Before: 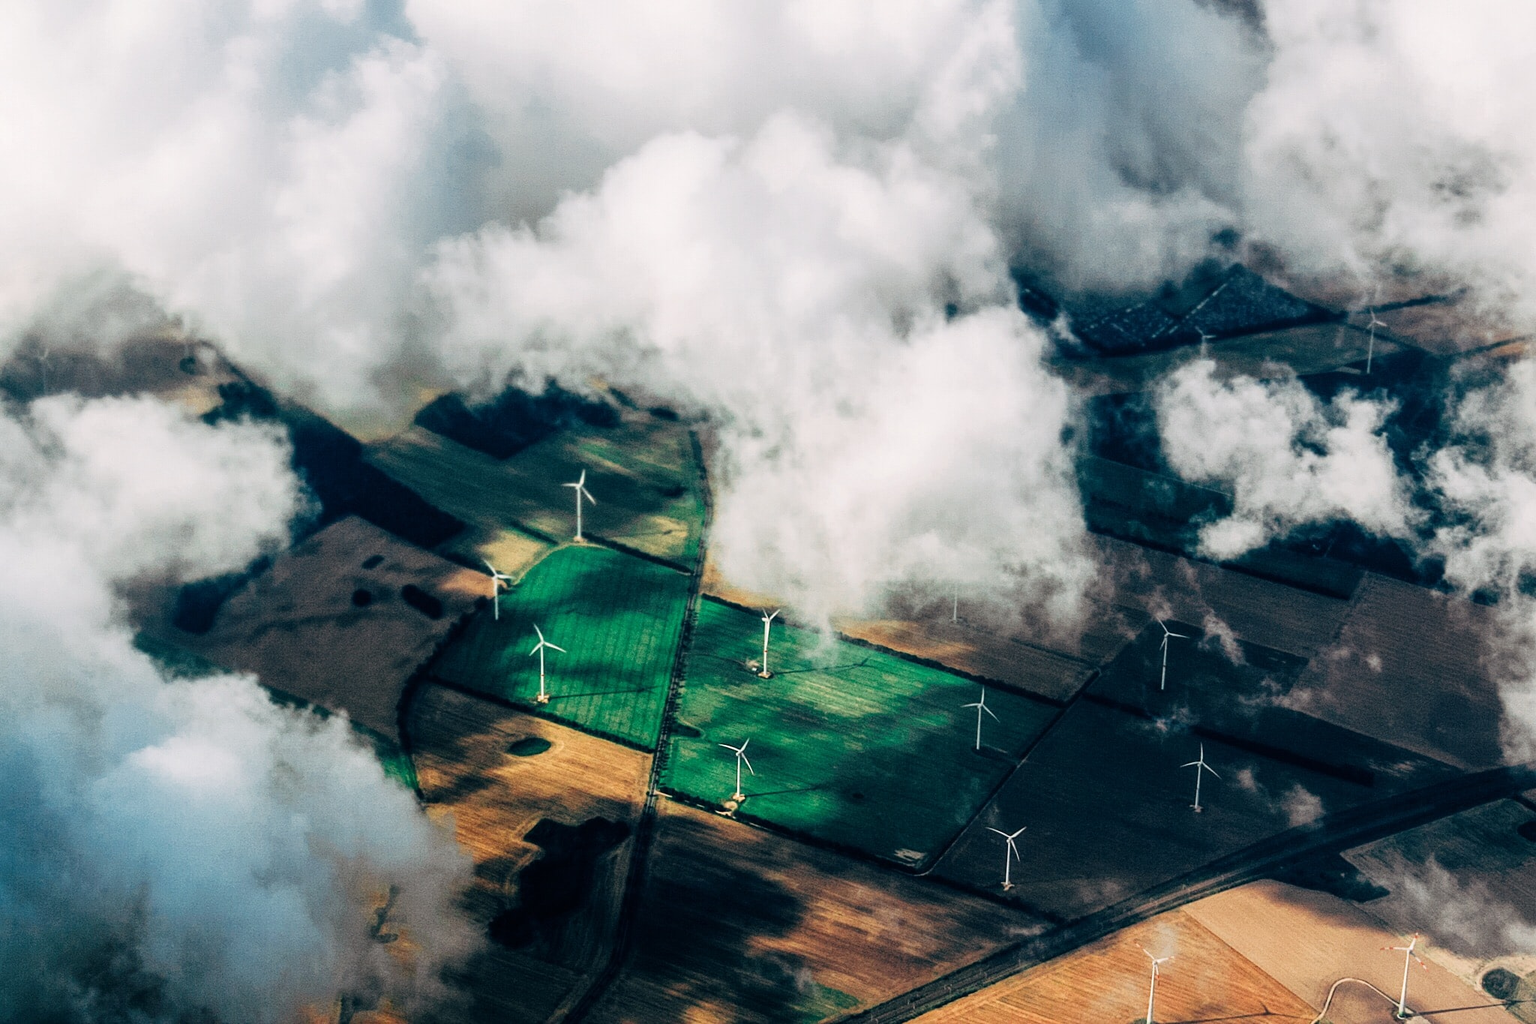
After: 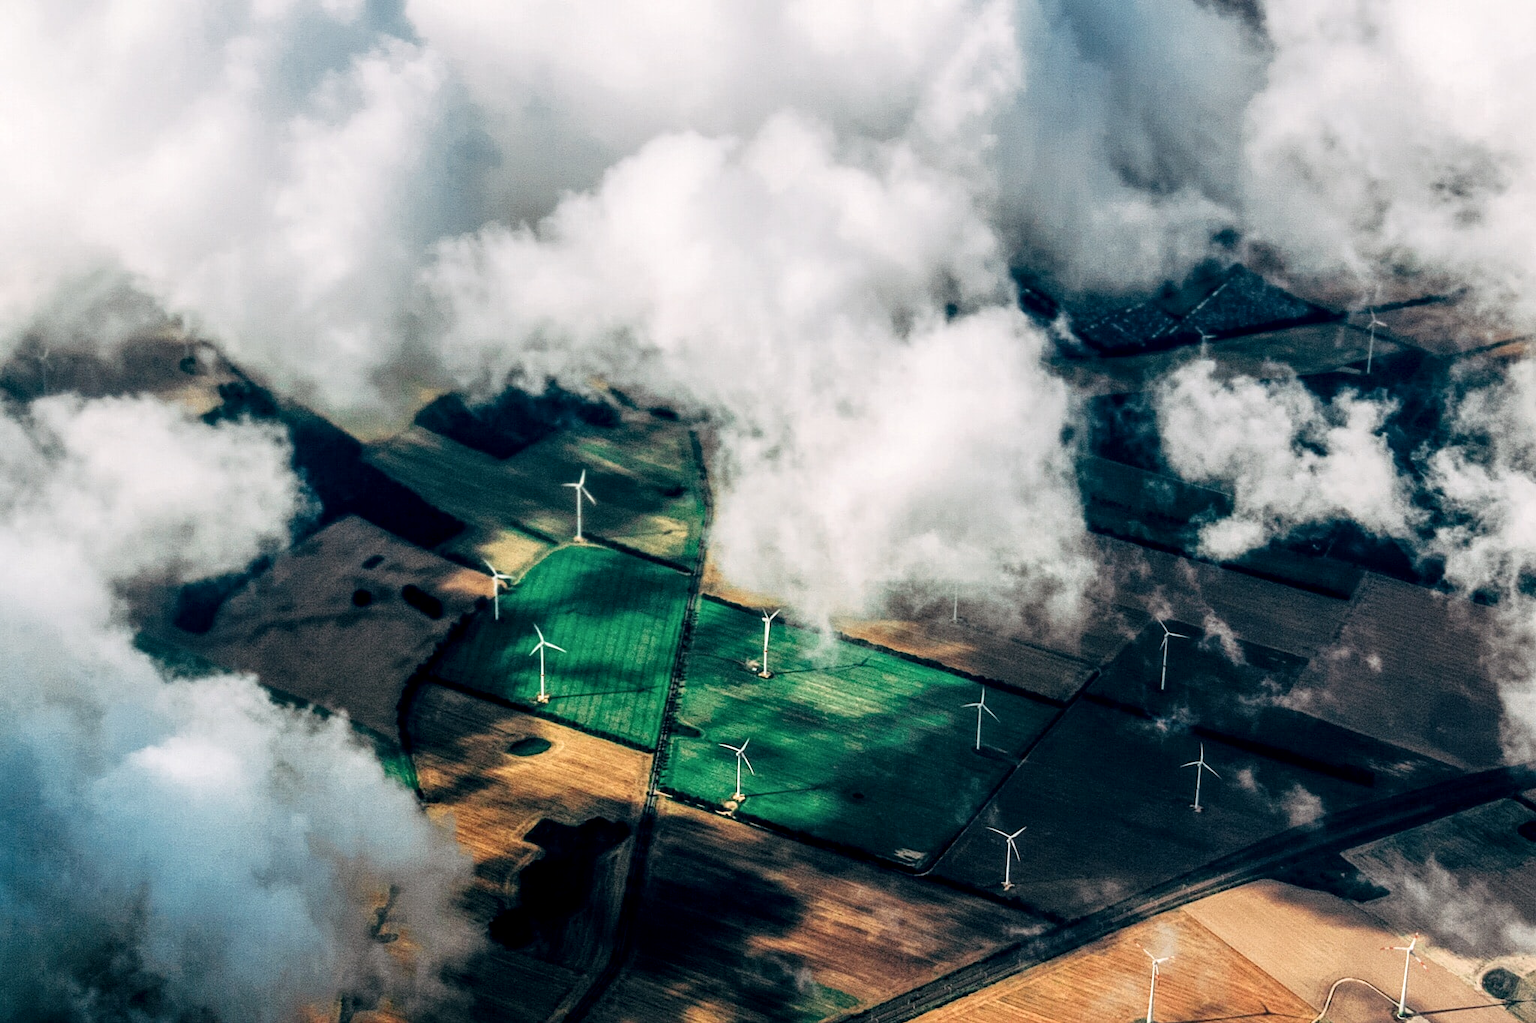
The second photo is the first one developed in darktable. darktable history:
local contrast: highlights 85%, shadows 83%
